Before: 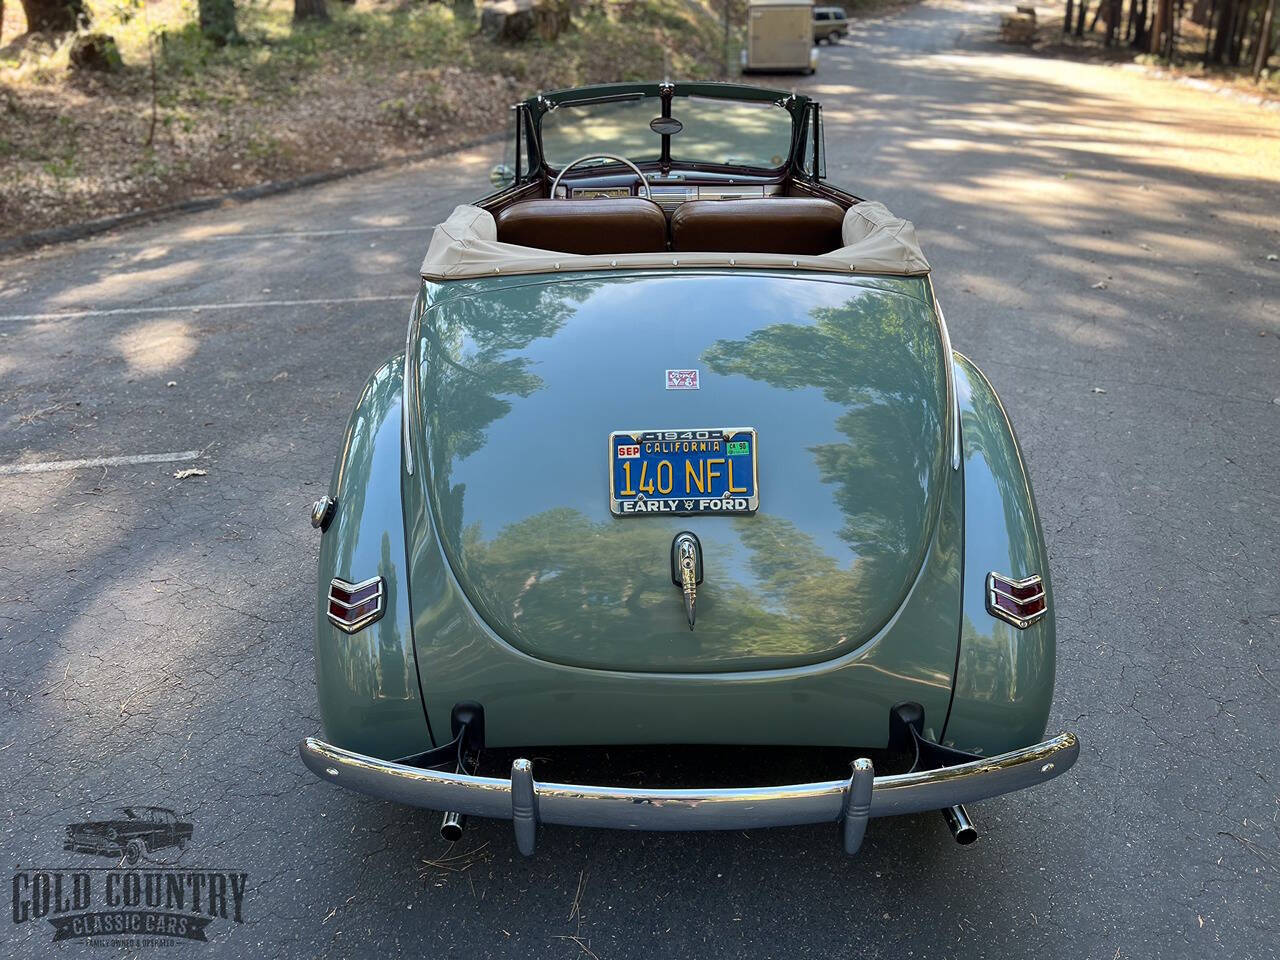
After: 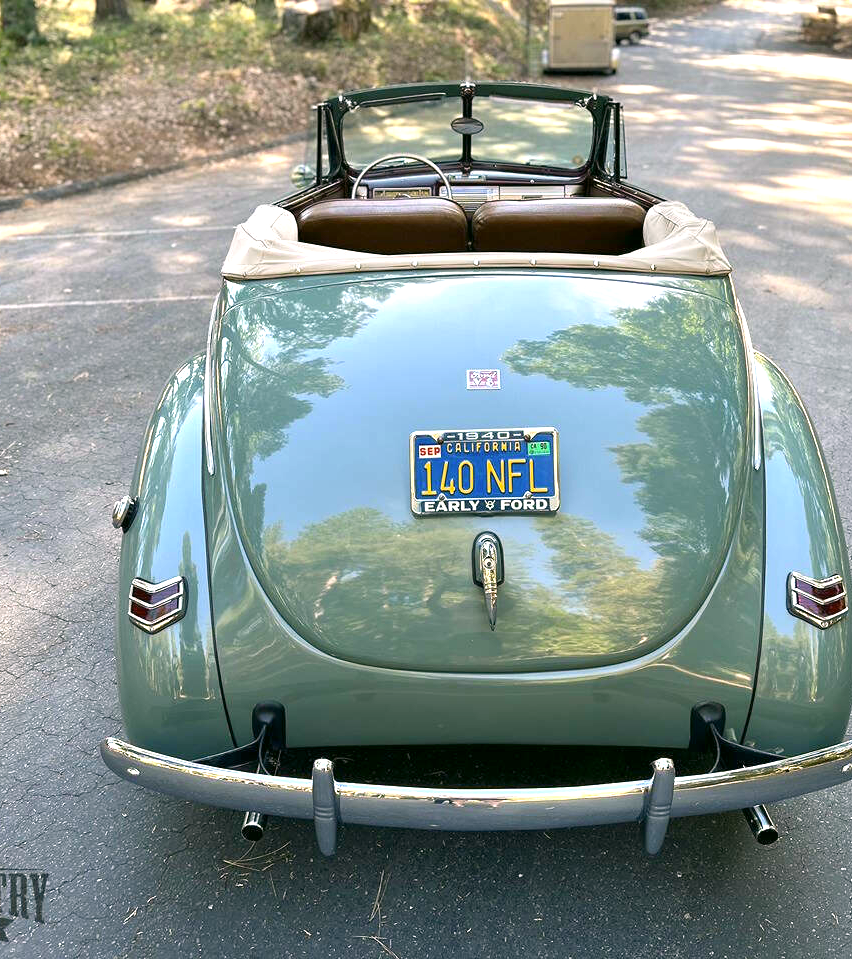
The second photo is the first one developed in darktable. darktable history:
color correction: highlights a* 4.32, highlights b* 4.96, shadows a* -6.91, shadows b* 4.64
exposure: exposure 1 EV, compensate exposure bias true, compensate highlight preservation false
crop and rotate: left 15.562%, right 17.804%
